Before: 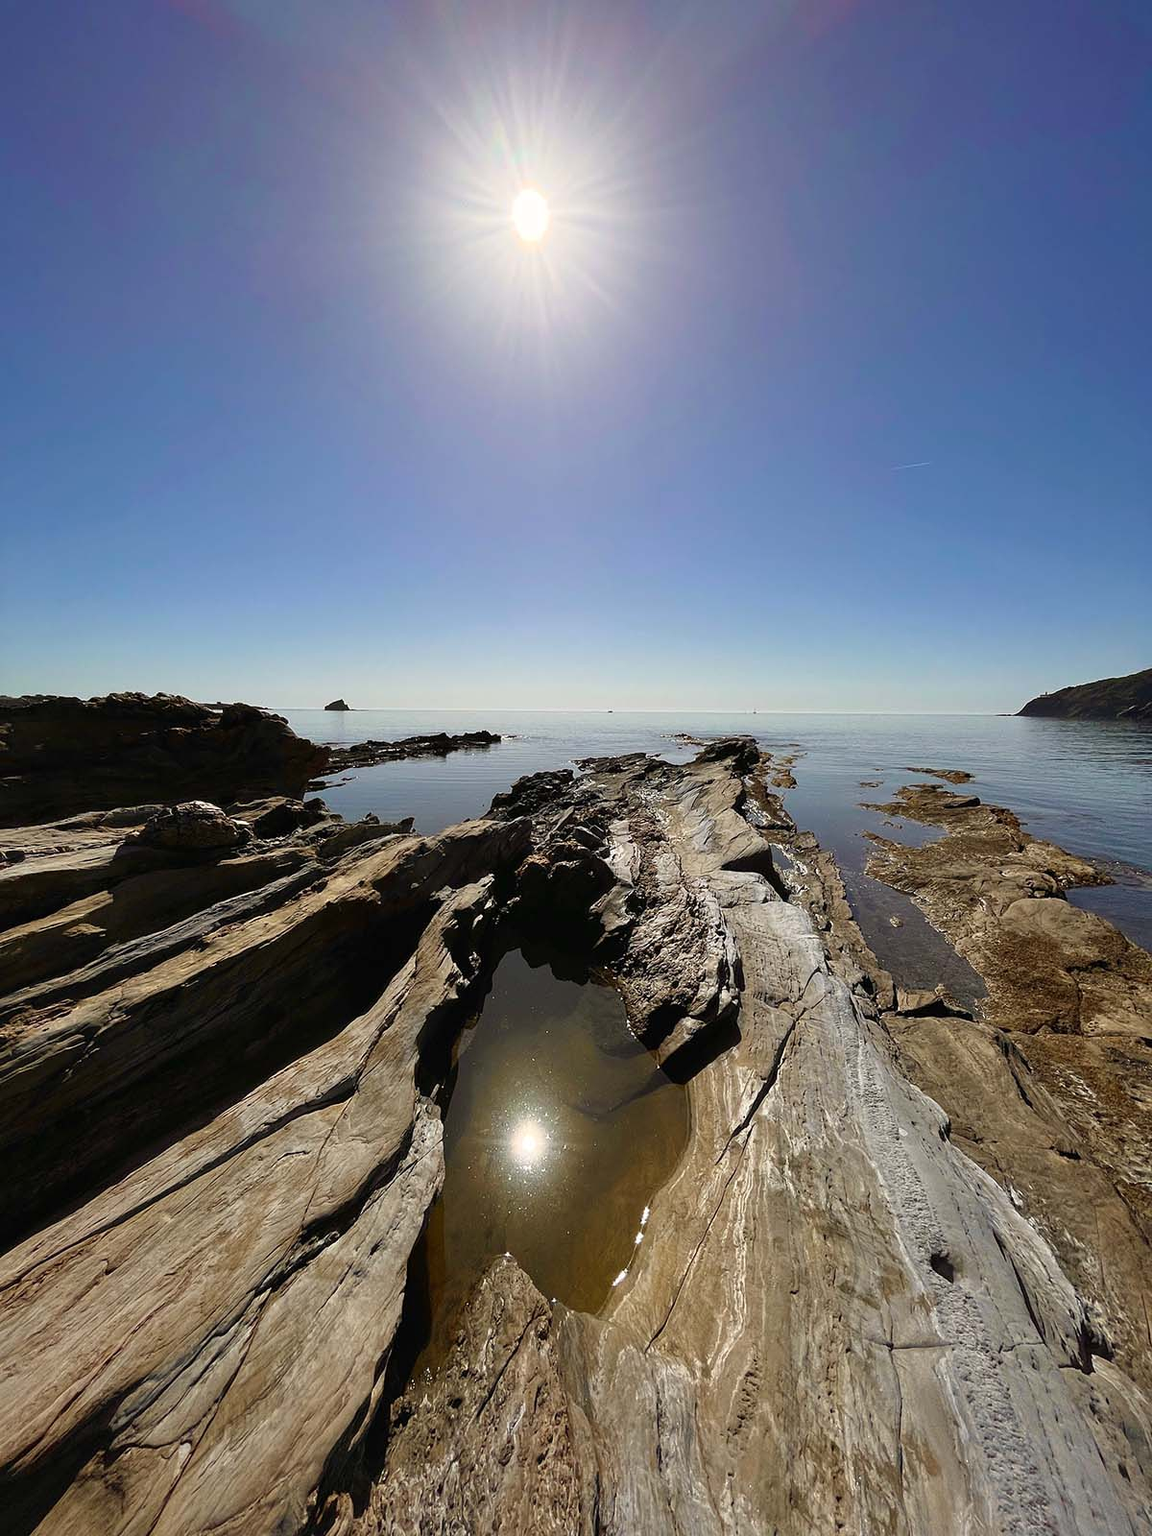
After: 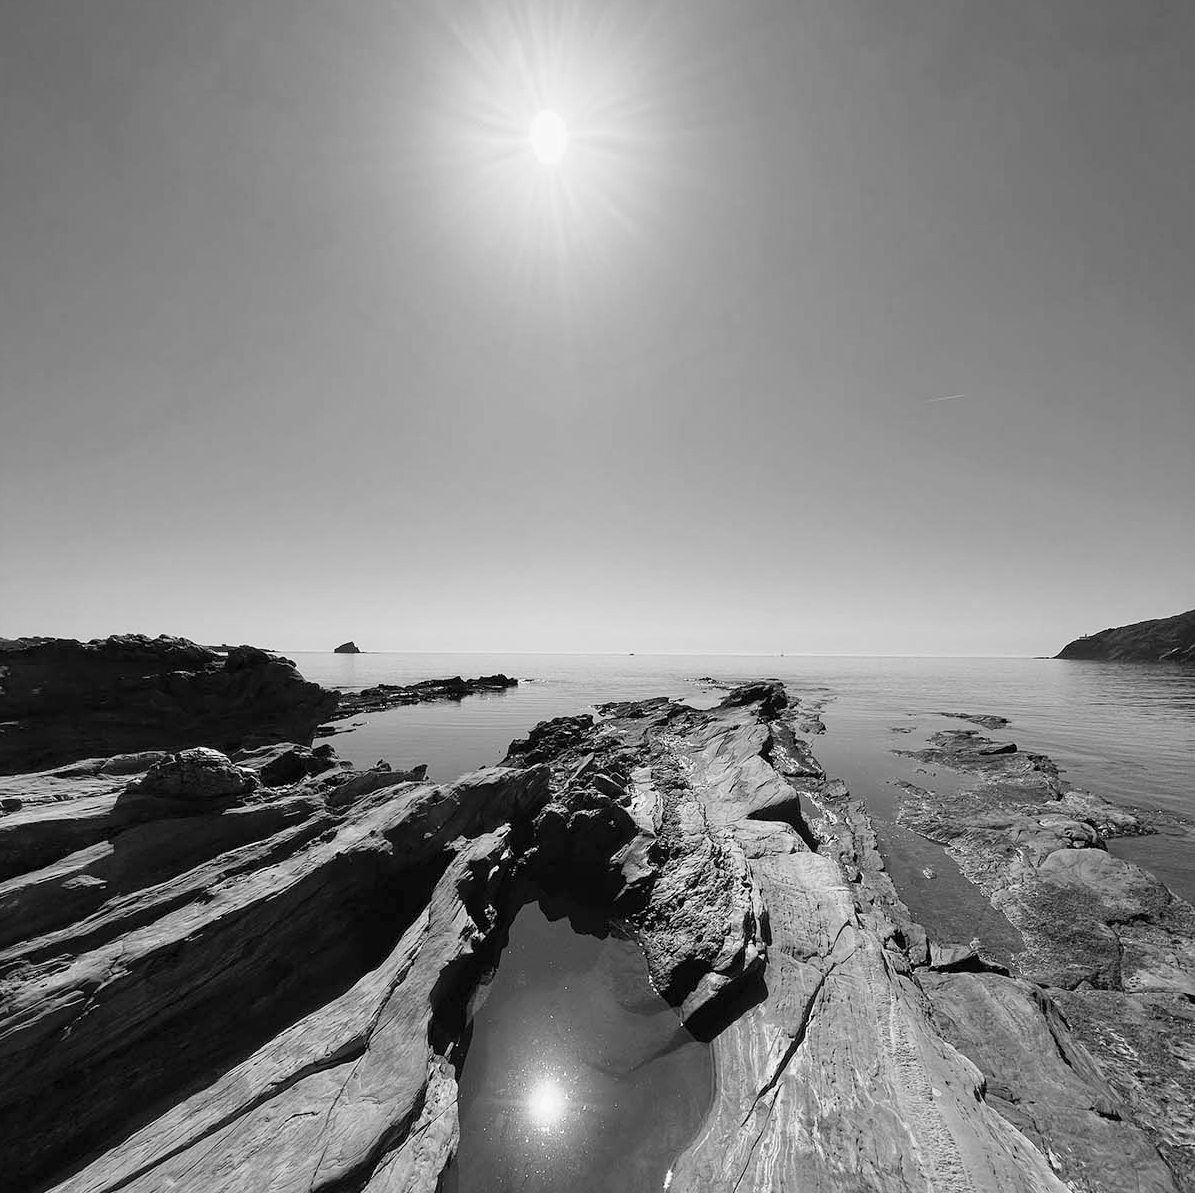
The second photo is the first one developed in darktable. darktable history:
color zones: curves: ch1 [(0, -0.014) (0.143, -0.013) (0.286, -0.013) (0.429, -0.016) (0.571, -0.019) (0.714, -0.015) (0.857, 0.002) (1, -0.014)]
crop: left 0.374%, top 5.468%, bottom 19.929%
exposure: black level correction 0.001, exposure -0.124 EV, compensate highlight preservation false
contrast brightness saturation: contrast 0.066, brightness 0.173, saturation 0.404
